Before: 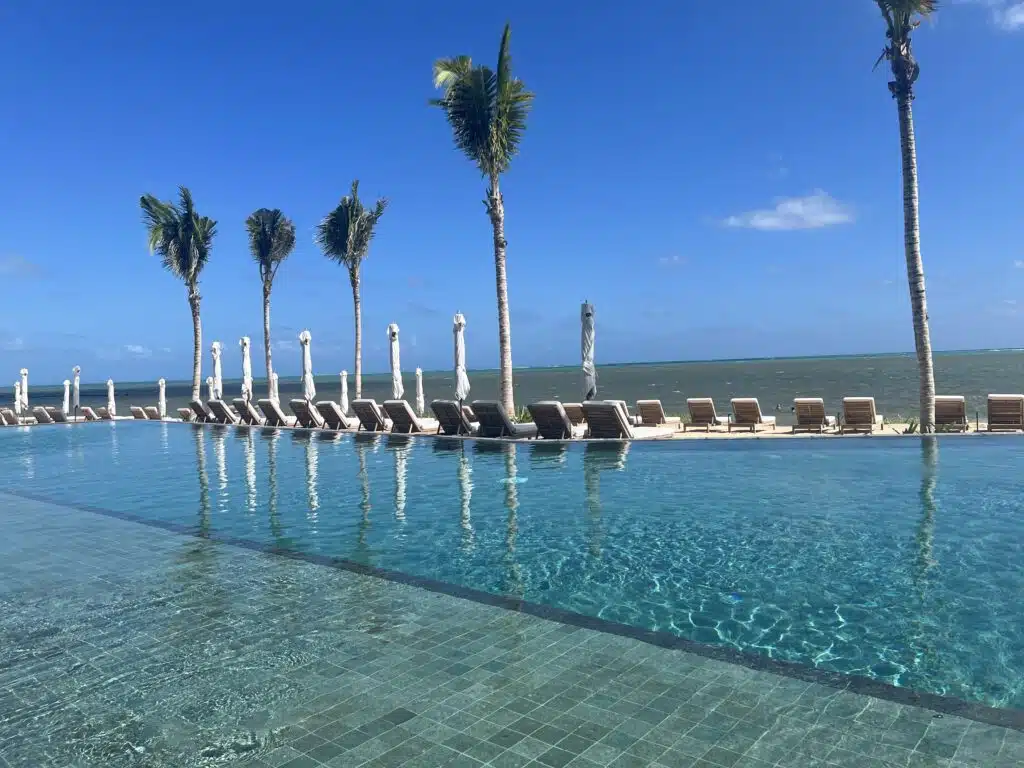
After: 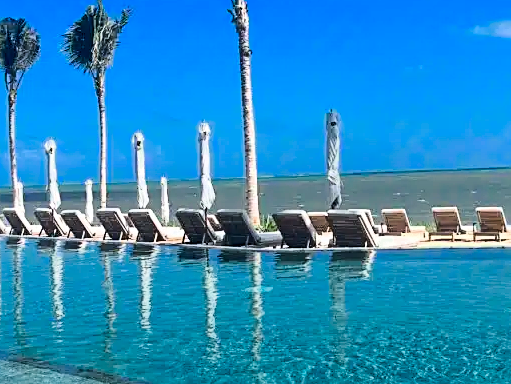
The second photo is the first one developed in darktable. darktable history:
exposure: compensate highlight preservation false
sharpen: on, module defaults
color balance rgb: perceptual saturation grading › global saturation 30%, global vibrance 20%
base curve: curves: ch0 [(0, 0) (0.032, 0.037) (0.105, 0.228) (0.435, 0.76) (0.856, 0.983) (1, 1)]
crop: left 25%, top 25%, right 25%, bottom 25%
color zones: curves: ch0 [(0, 0.5) (0.125, 0.4) (0.25, 0.5) (0.375, 0.4) (0.5, 0.4) (0.625, 0.35) (0.75, 0.35) (0.875, 0.5)]; ch1 [(0, 0.35) (0.125, 0.45) (0.25, 0.35) (0.375, 0.35) (0.5, 0.35) (0.625, 0.35) (0.75, 0.45) (0.875, 0.35)]; ch2 [(0, 0.6) (0.125, 0.5) (0.25, 0.5) (0.375, 0.6) (0.5, 0.6) (0.625, 0.5) (0.75, 0.5) (0.875, 0.5)]
